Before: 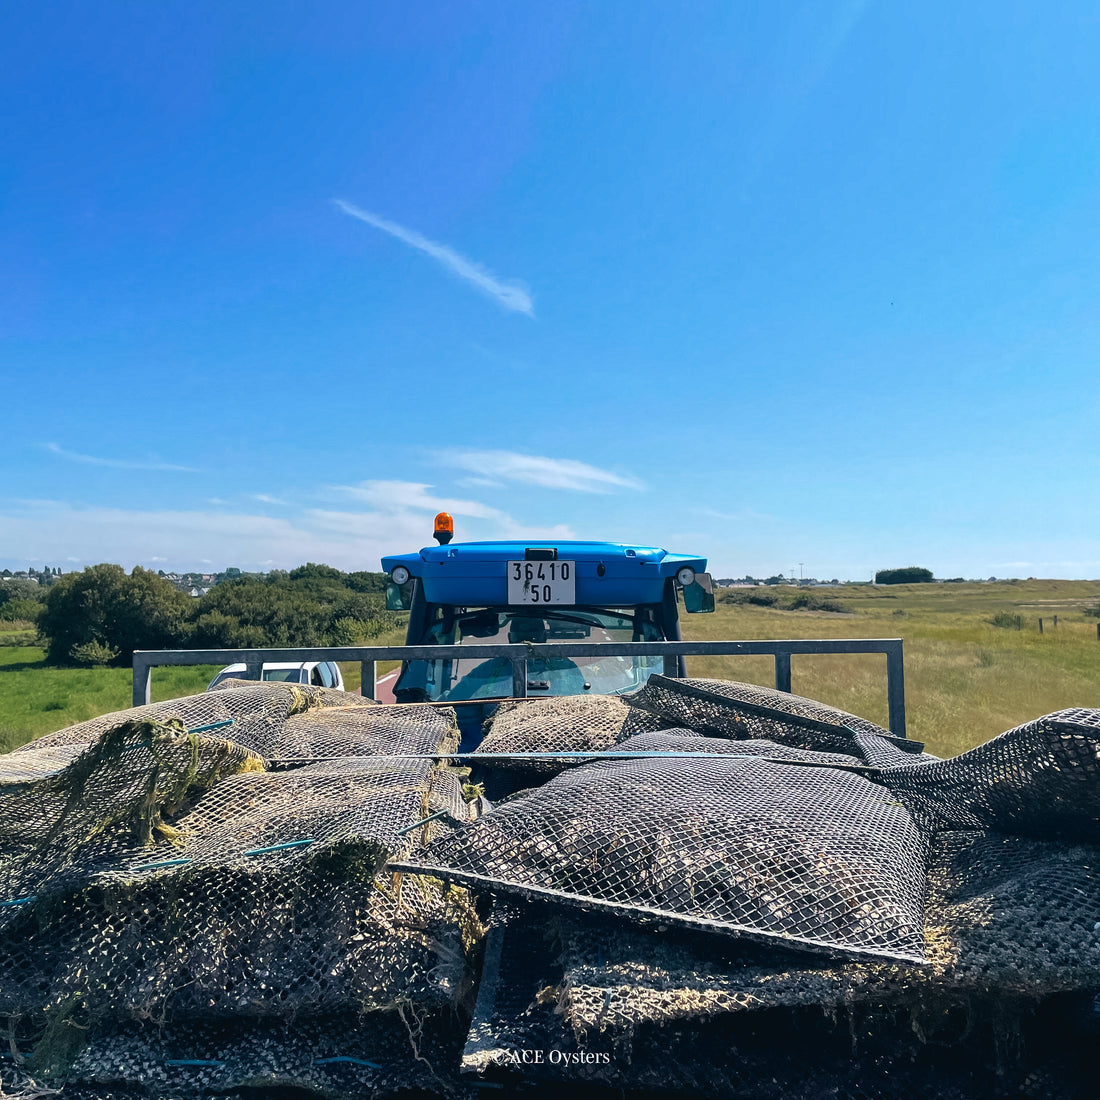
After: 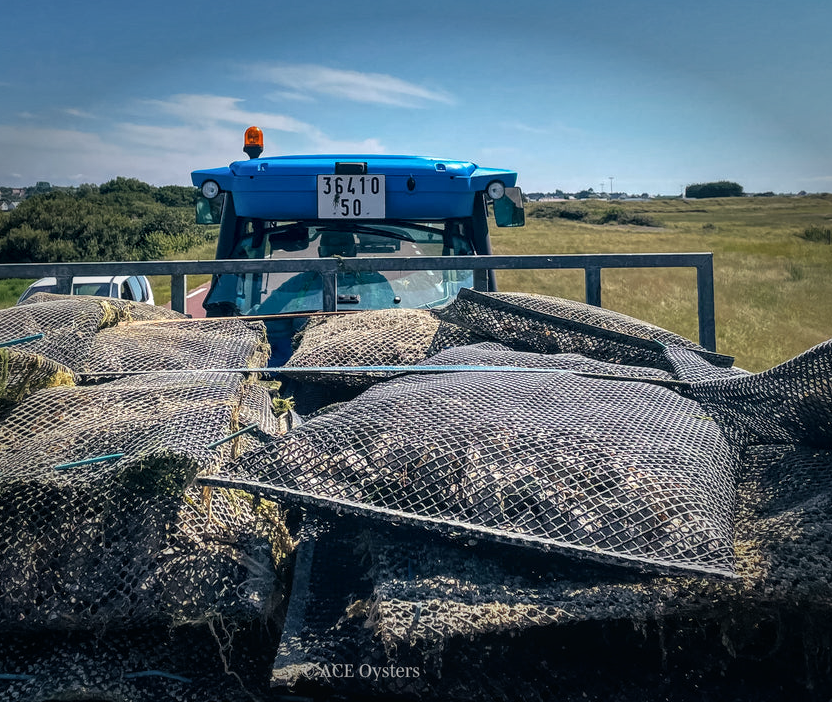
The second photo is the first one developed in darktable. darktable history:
crop and rotate: left 17.299%, top 35.115%, right 7.015%, bottom 1.024%
vignetting: fall-off start 70.97%, brightness -0.584, saturation -0.118, width/height ratio 1.333
local contrast: detail 130%
